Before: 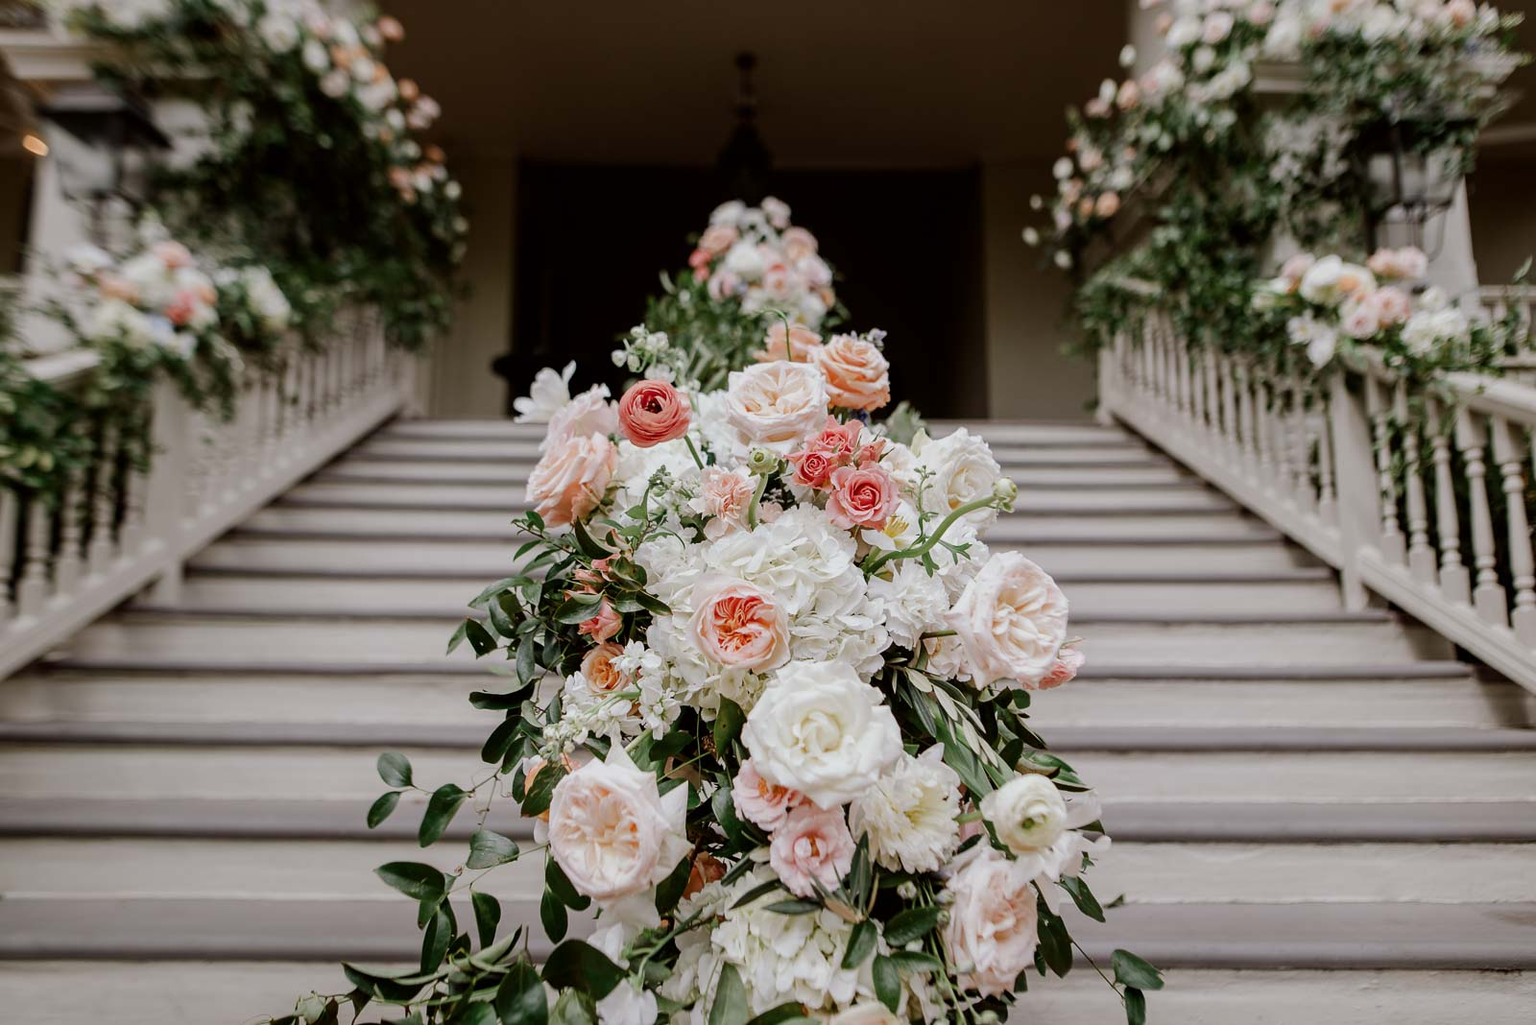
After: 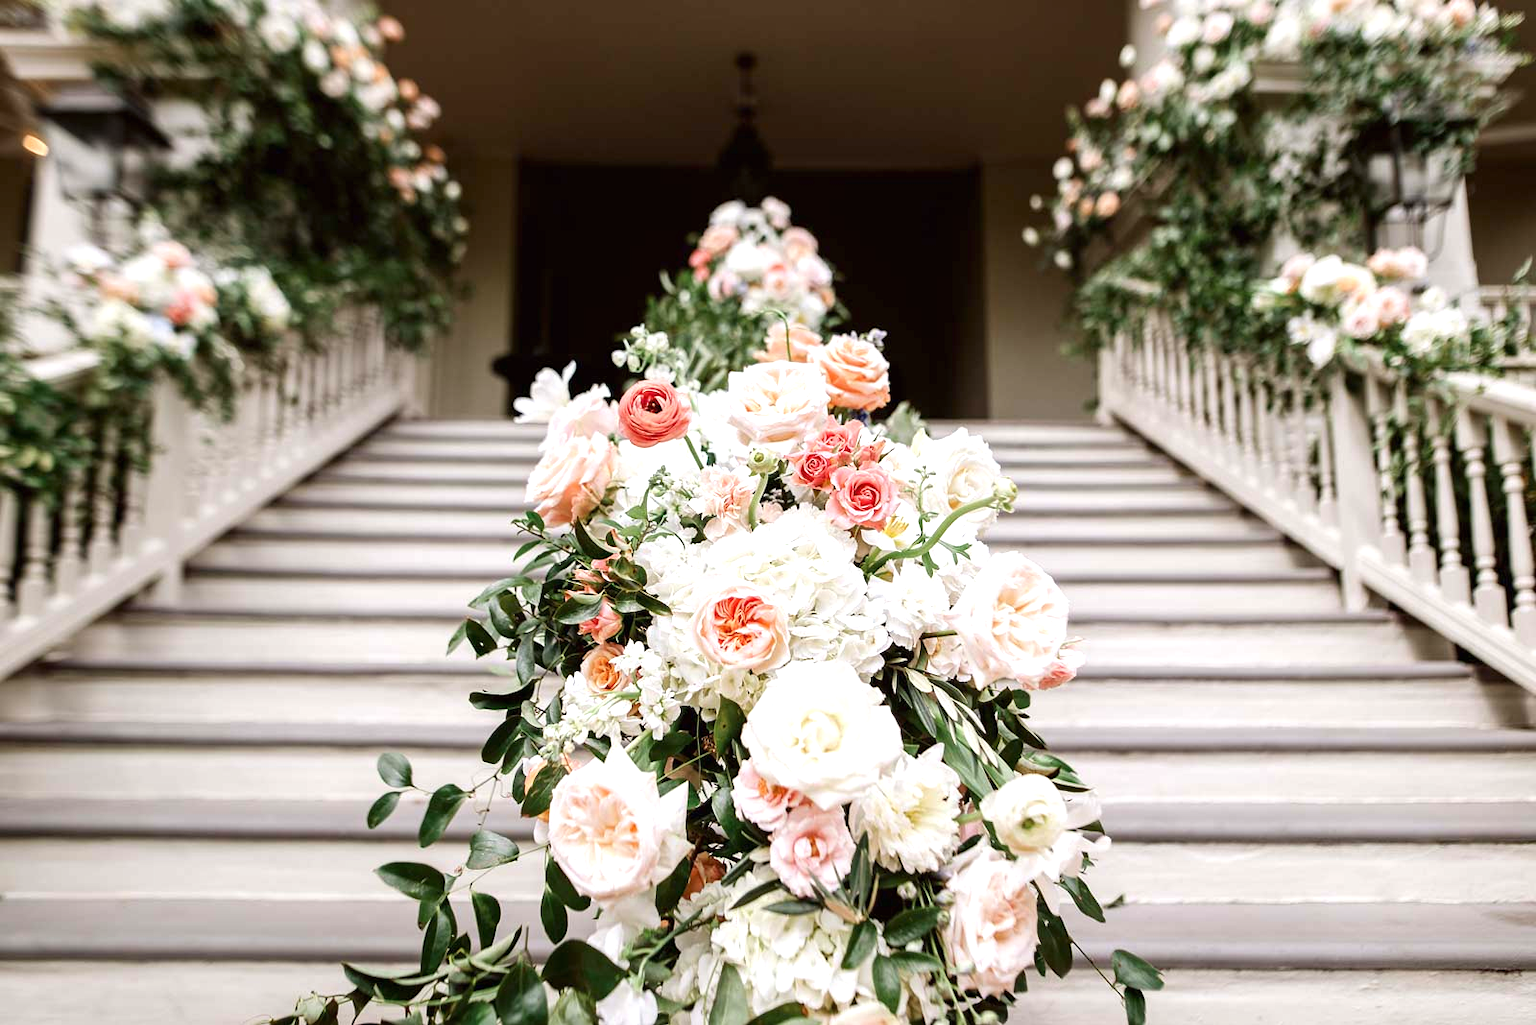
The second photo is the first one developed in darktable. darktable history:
exposure: black level correction 0, exposure 1.032 EV, compensate exposure bias true, compensate highlight preservation false
